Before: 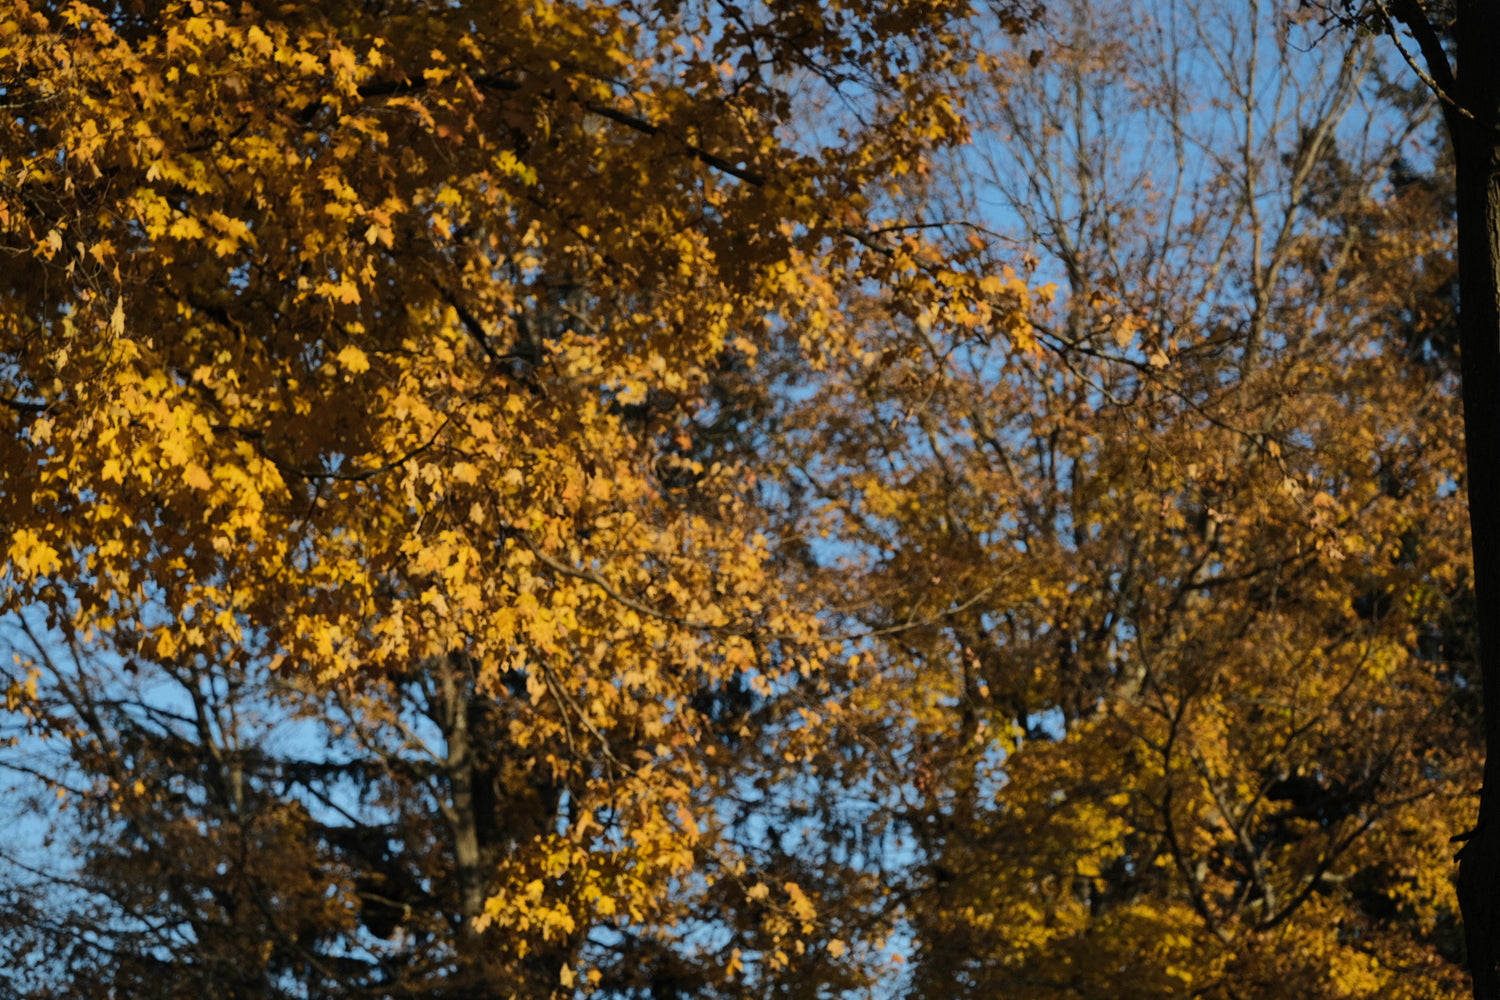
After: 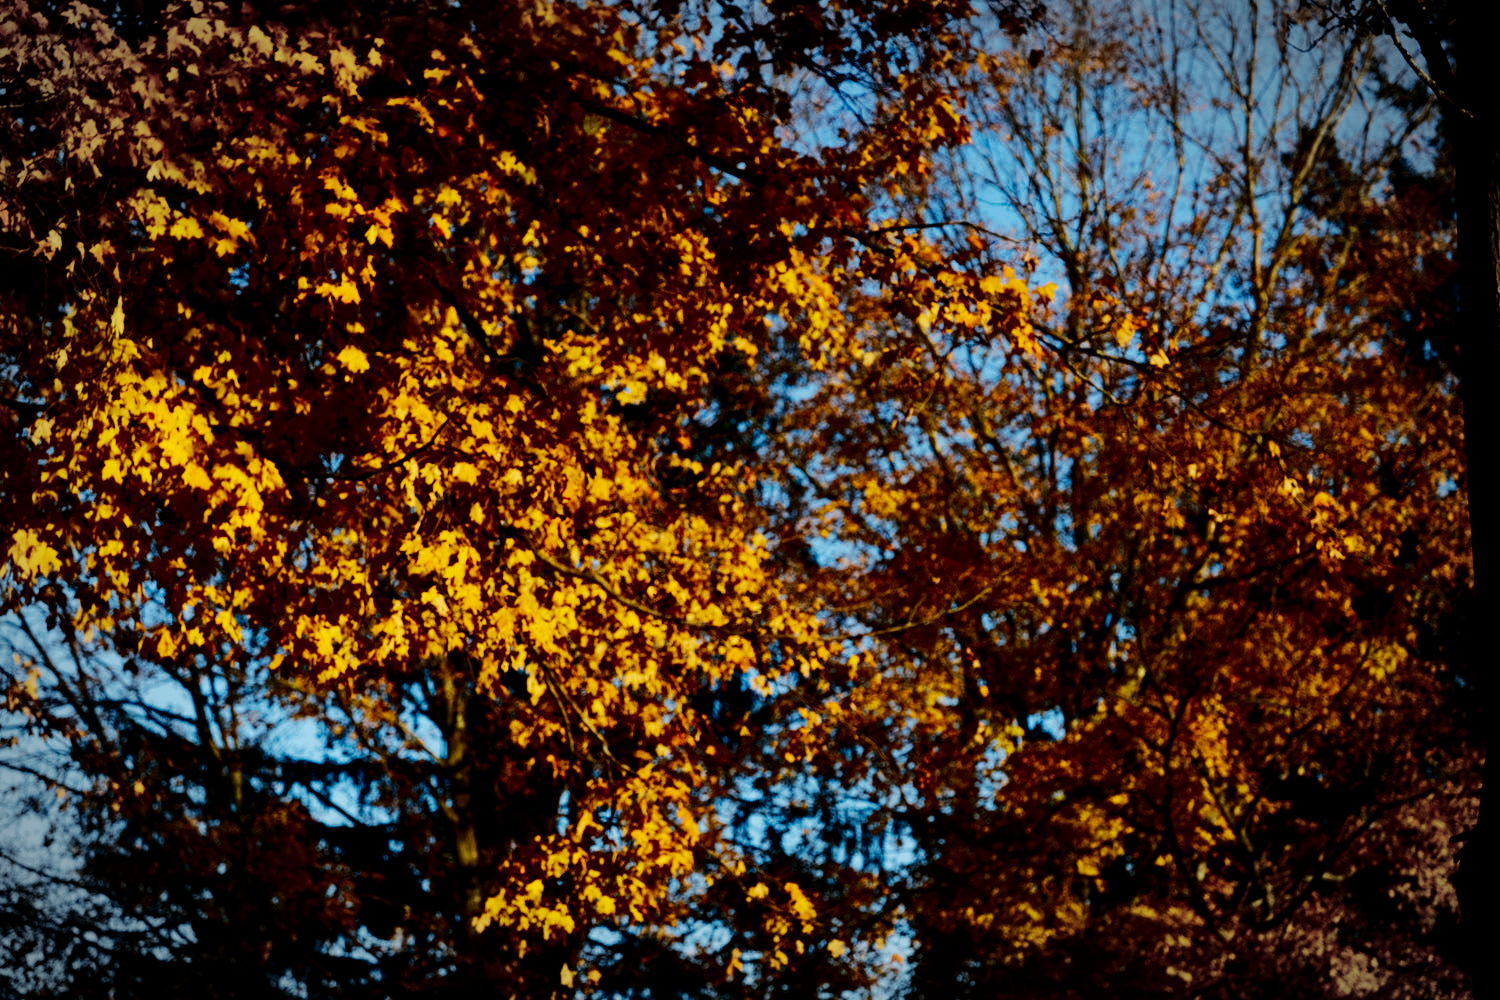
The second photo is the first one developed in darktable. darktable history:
base curve: curves: ch0 [(0, 0) (0.007, 0.004) (0.027, 0.03) (0.046, 0.07) (0.207, 0.54) (0.442, 0.872) (0.673, 0.972) (1, 1)], preserve colors none
exposure: black level correction 0.009, exposure -0.665 EV, compensate highlight preservation false
vignetting: automatic ratio true, unbound false
contrast brightness saturation: contrast 0.096, brightness -0.268, saturation 0.145
